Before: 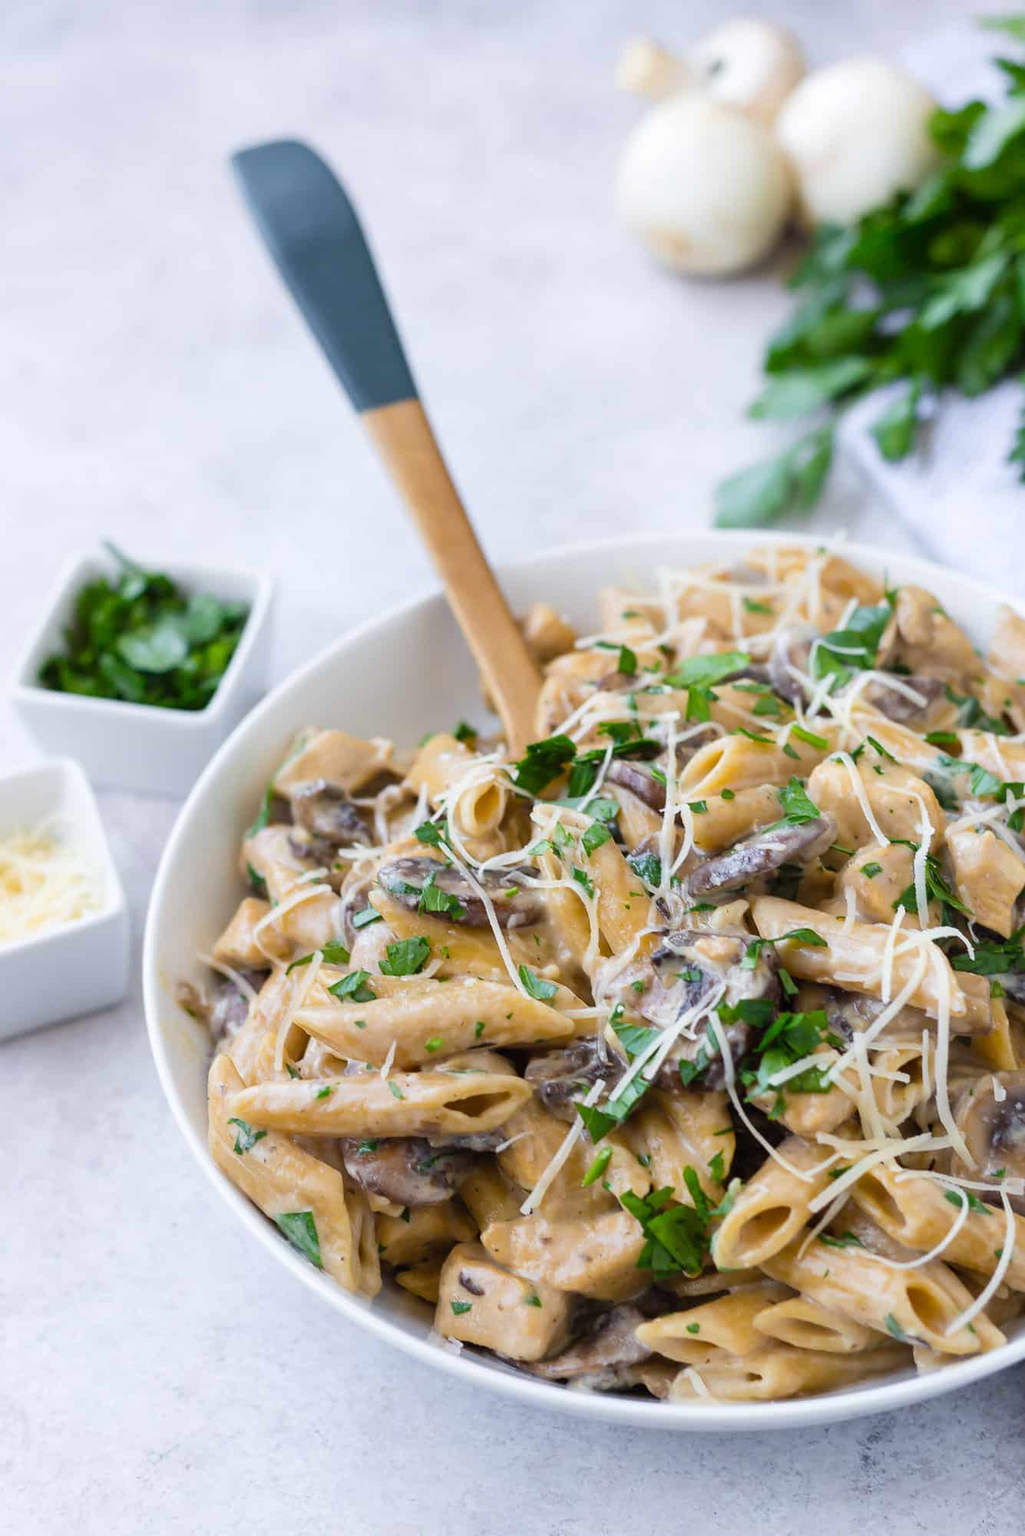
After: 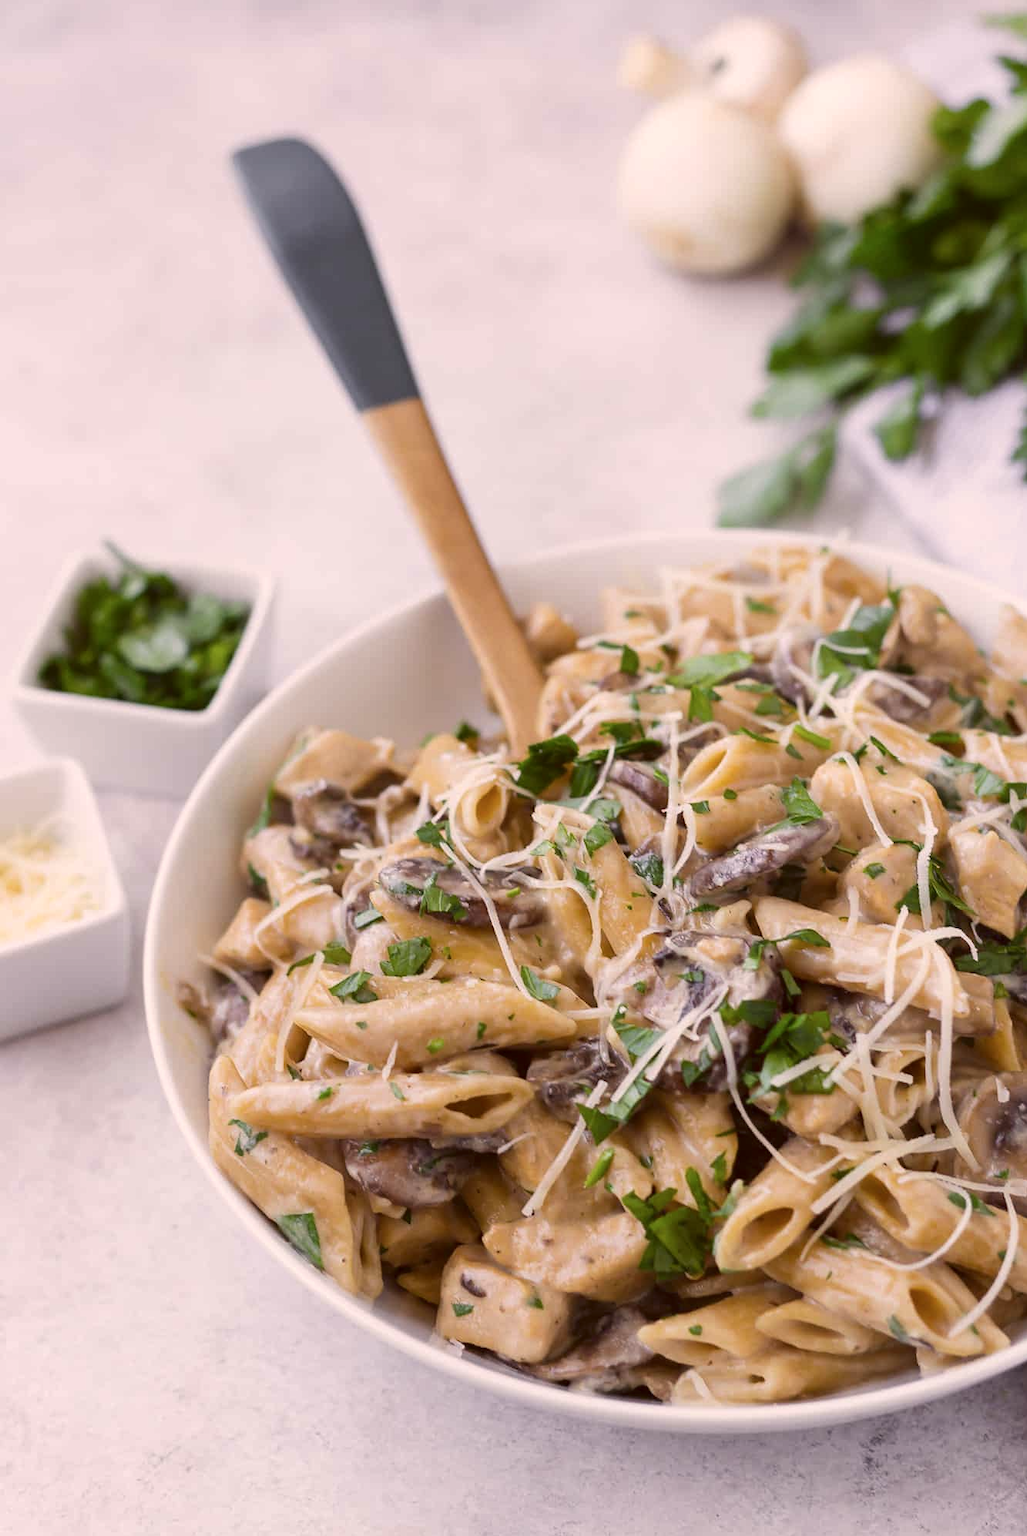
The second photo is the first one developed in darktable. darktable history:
color correction: highlights a* 10.19, highlights b* 9.69, shadows a* 8.83, shadows b* 7.87, saturation 0.805
tone curve: curves: ch0 [(0, 0.029) (0.253, 0.237) (1, 0.945)]; ch1 [(0, 0) (0.401, 0.42) (0.442, 0.47) (0.492, 0.498) (0.511, 0.523) (0.557, 0.565) (0.66, 0.683) (1, 1)]; ch2 [(0, 0) (0.394, 0.413) (0.5, 0.5) (0.578, 0.568) (1, 1)]
crop: top 0.163%, bottom 0.102%
levels: levels [0.016, 0.492, 0.969]
